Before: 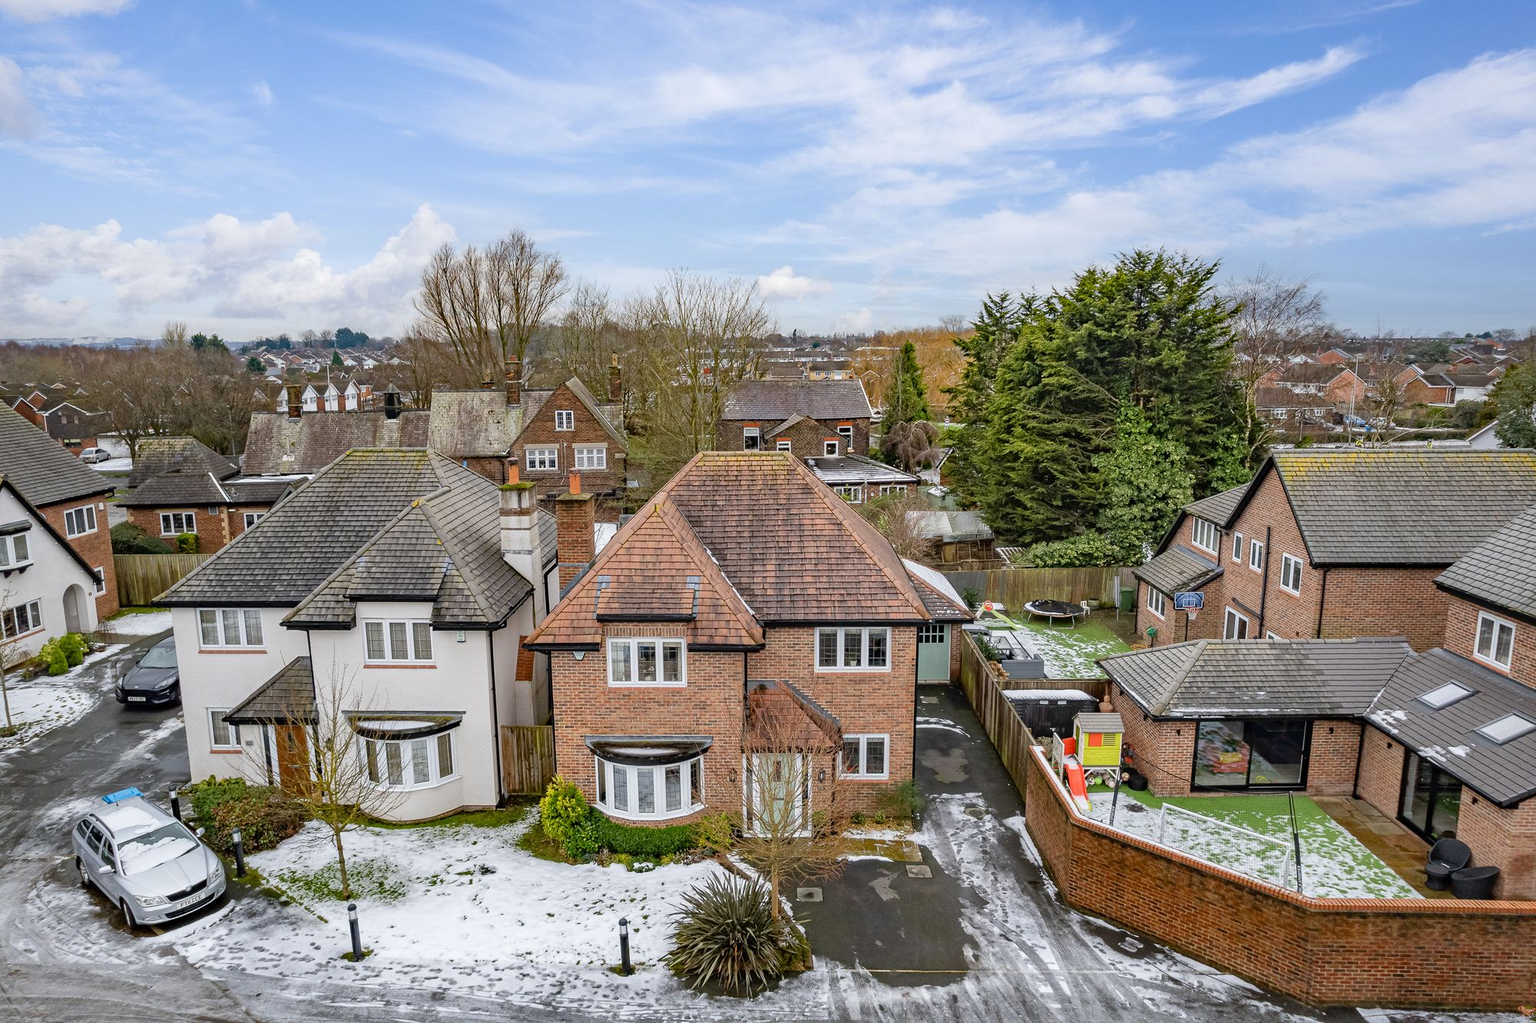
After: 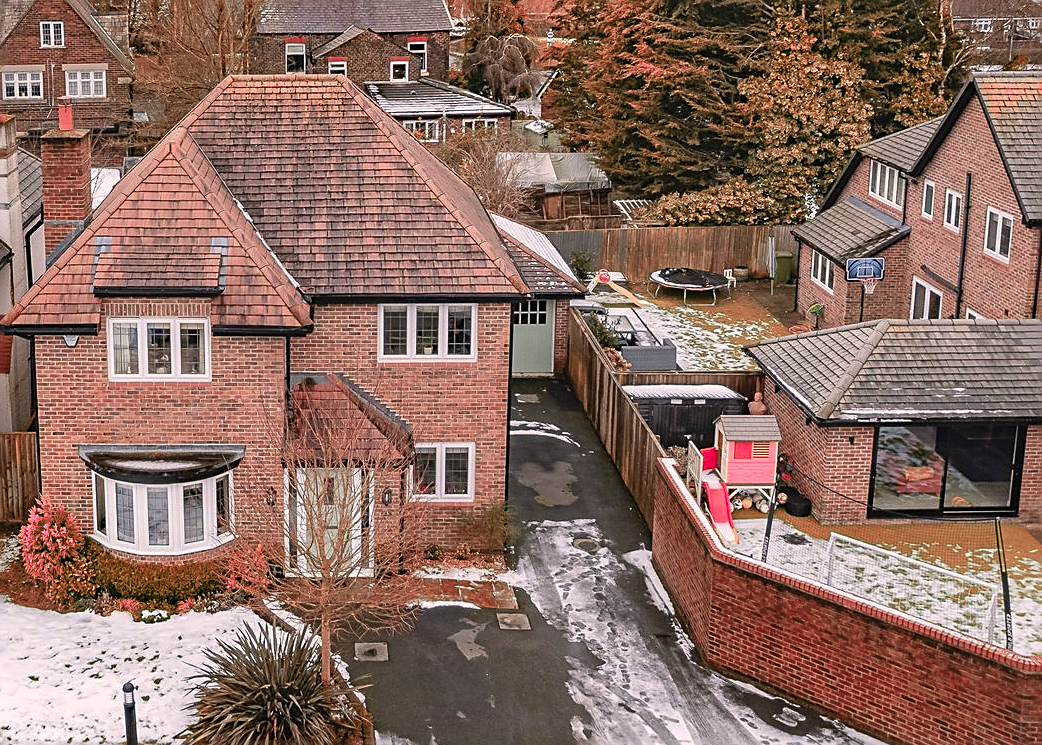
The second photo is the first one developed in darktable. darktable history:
sharpen: on, module defaults
crop: left 34.187%, top 38.582%, right 13.698%, bottom 5.457%
color zones: curves: ch2 [(0, 0.488) (0.143, 0.417) (0.286, 0.212) (0.429, 0.179) (0.571, 0.154) (0.714, 0.415) (0.857, 0.495) (1, 0.488)]
exposure: black level correction -0.004, exposure 0.052 EV, compensate exposure bias true, compensate highlight preservation false
color correction: highlights a* 7.69, highlights b* 4.26
